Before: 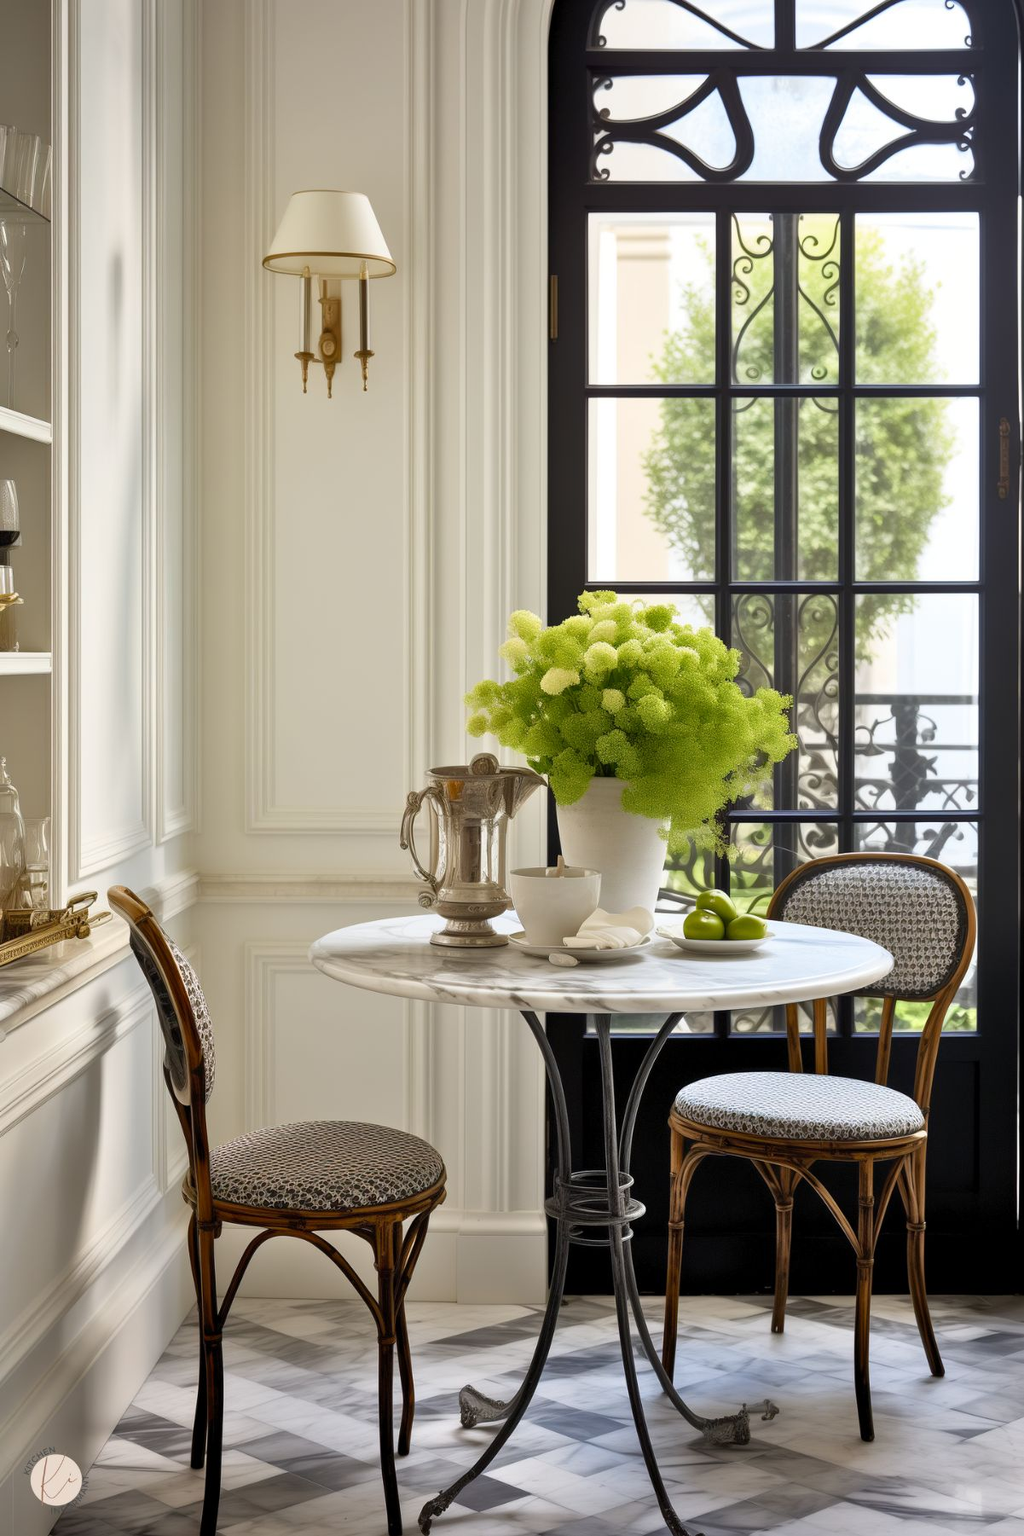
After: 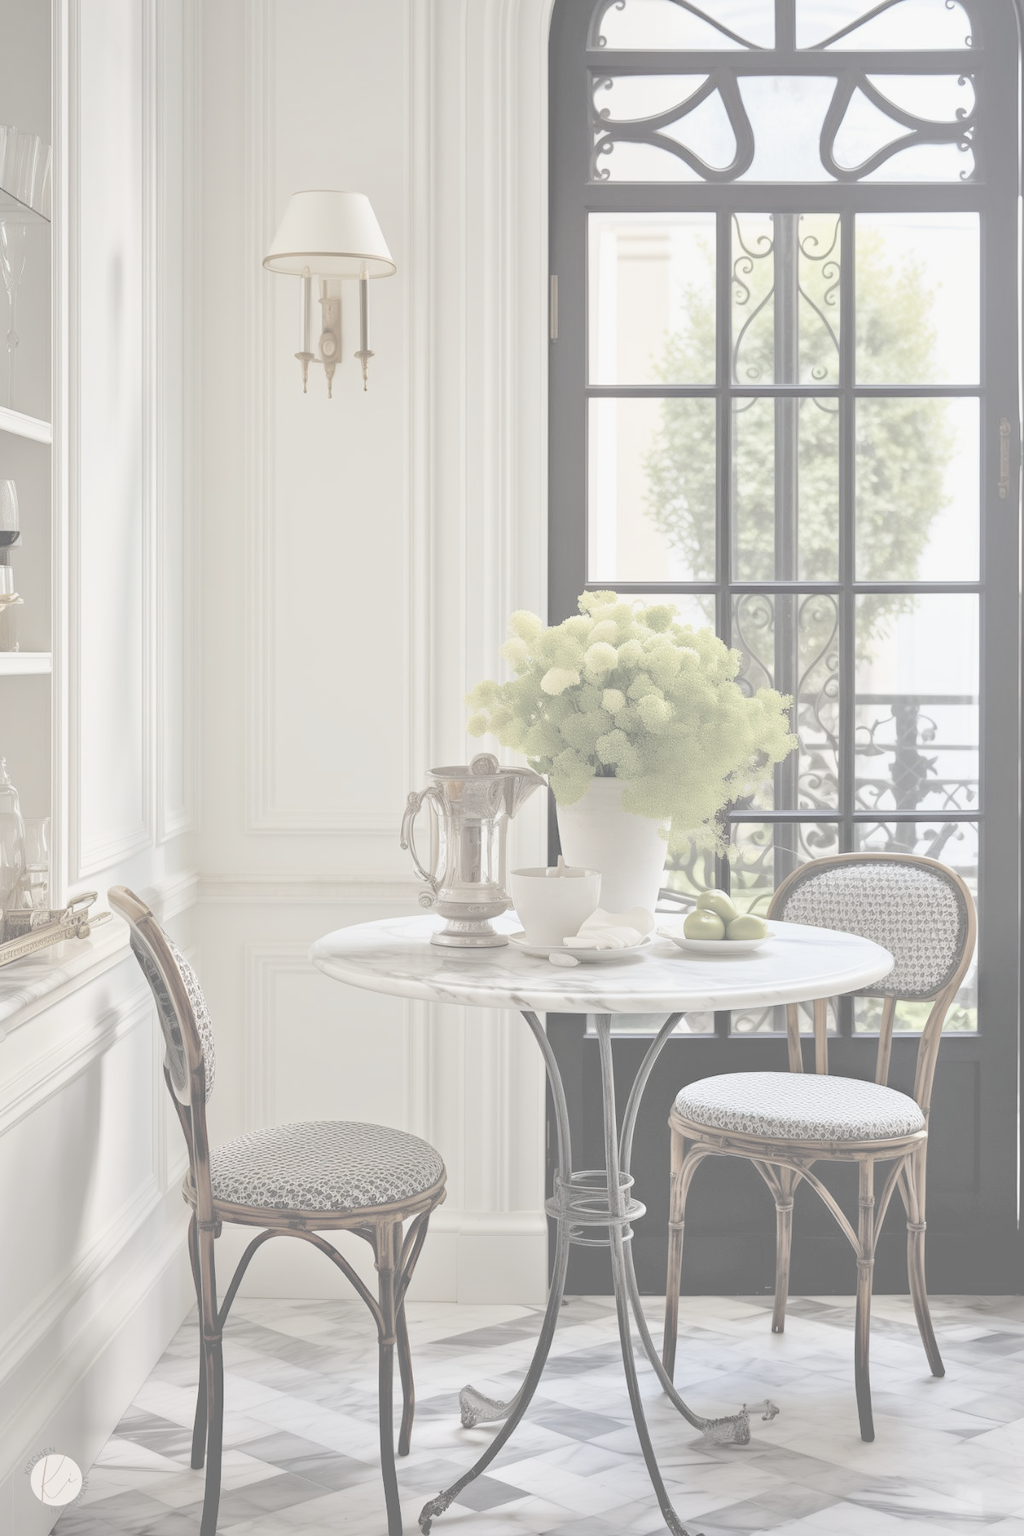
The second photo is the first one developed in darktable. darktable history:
color balance rgb: power › luminance 1.714%, perceptual saturation grading › global saturation 0.957%, perceptual brilliance grading › global brilliance 10.616%, global vibrance 20%
tone equalizer: edges refinement/feathering 500, mask exposure compensation -1.57 EV, preserve details no
contrast brightness saturation: contrast -0.31, brightness 0.765, saturation -0.798
haze removal: strength 0.281, distance 0.246, compatibility mode true, adaptive false
